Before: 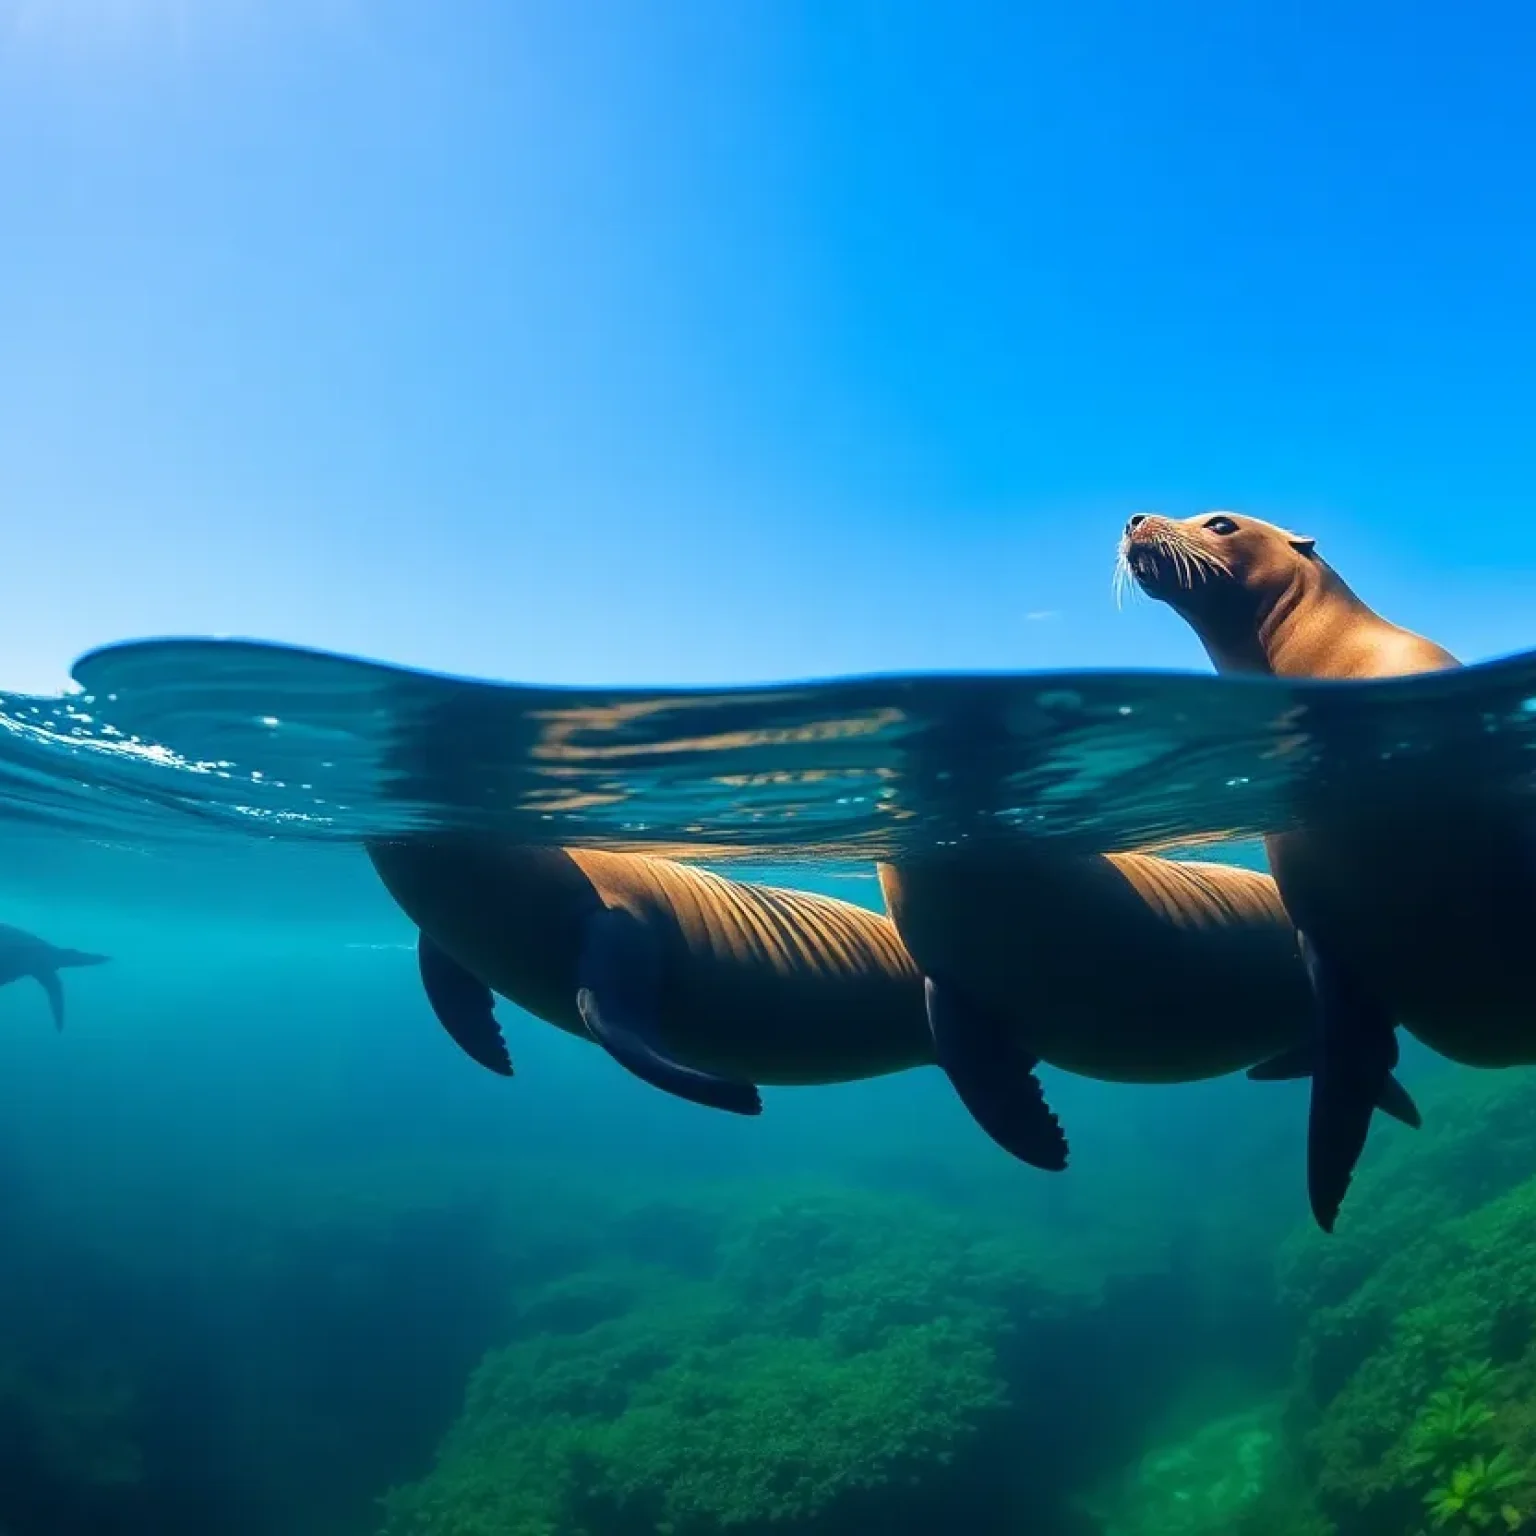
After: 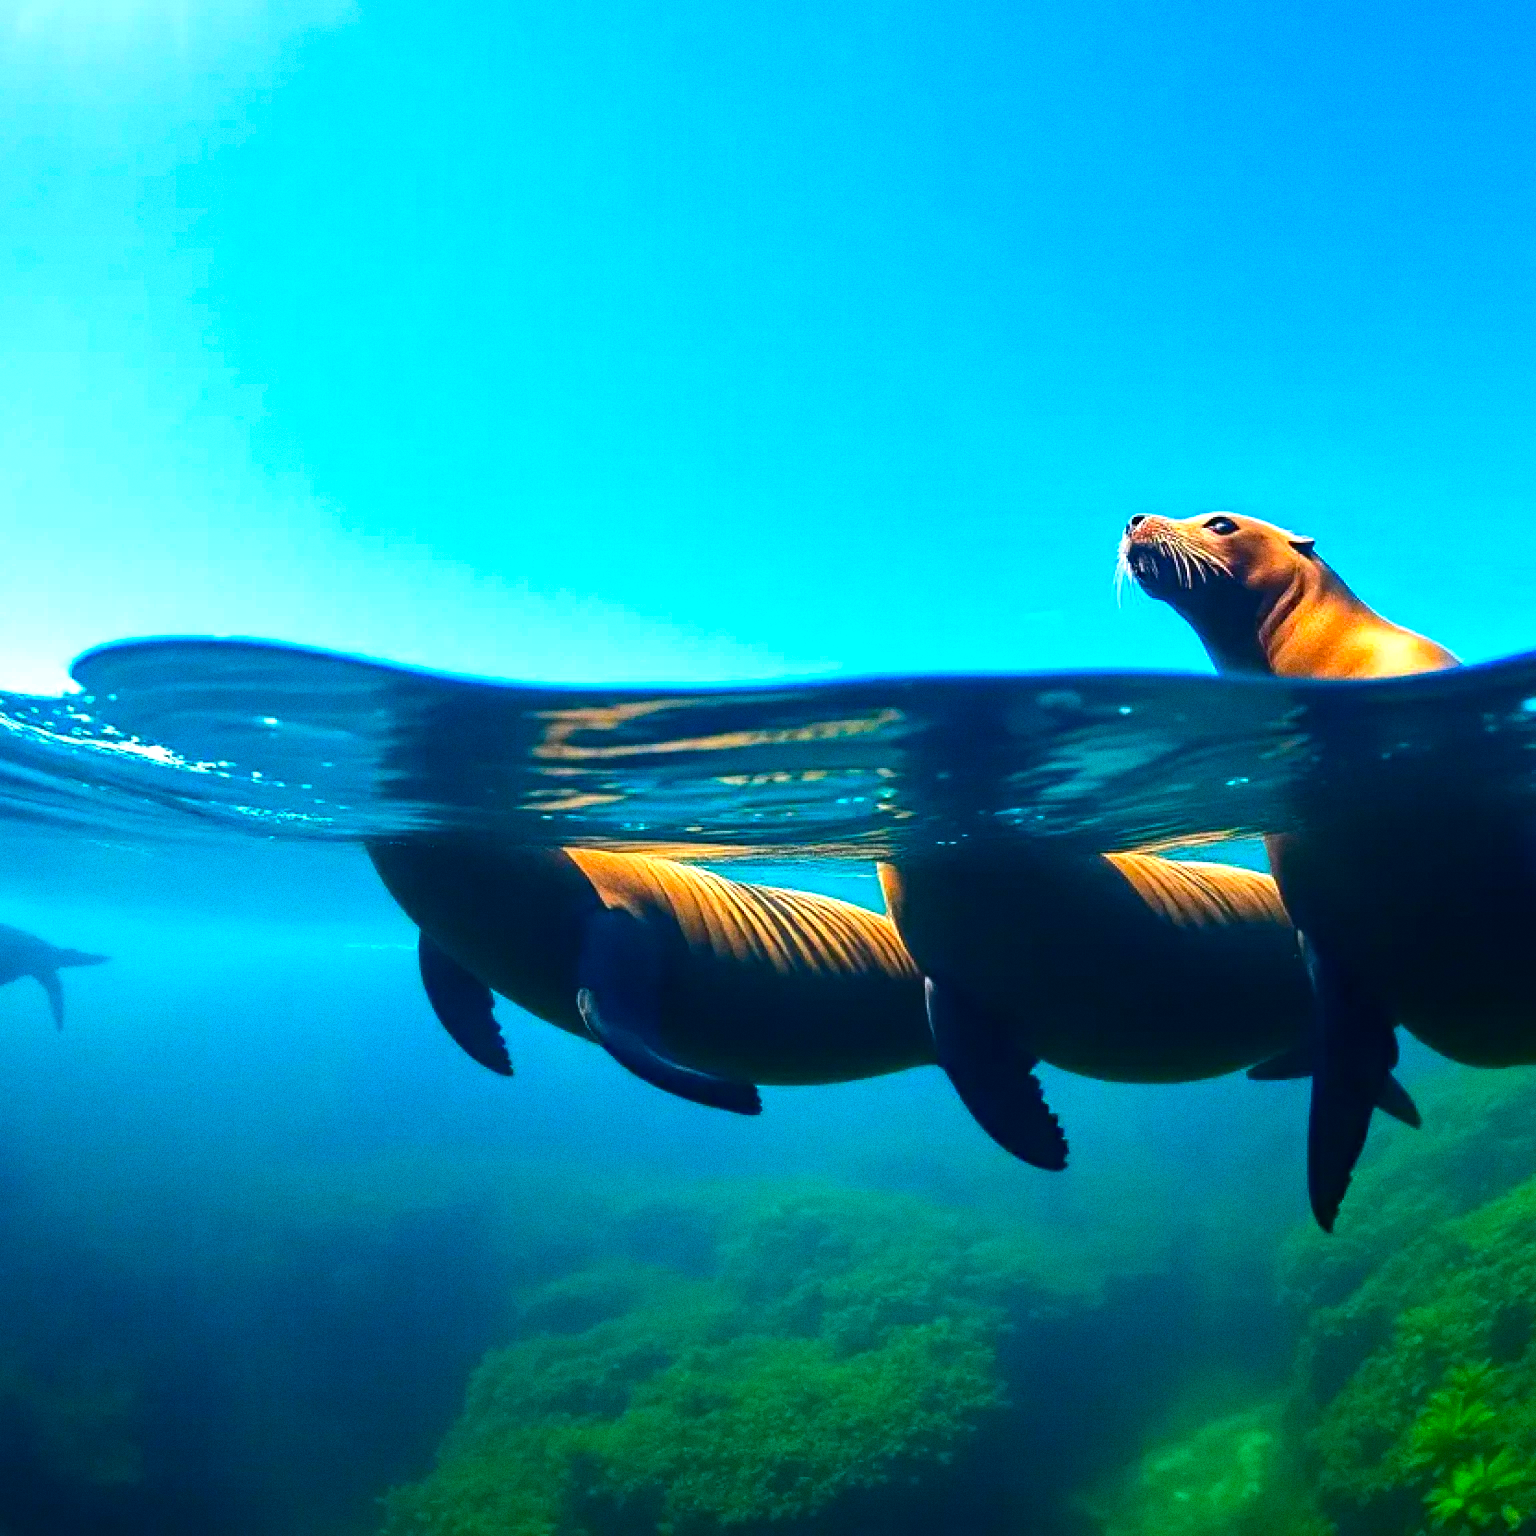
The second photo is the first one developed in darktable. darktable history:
tone equalizer: -8 EV -0.417 EV, -7 EV -0.389 EV, -6 EV -0.333 EV, -5 EV -0.222 EV, -3 EV 0.222 EV, -2 EV 0.333 EV, -1 EV 0.389 EV, +0 EV 0.417 EV, edges refinement/feathering 500, mask exposure compensation -1.57 EV, preserve details no
haze removal: compatibility mode true, adaptive false
grain: coarseness 3.21 ISO
exposure: exposure 0.367 EV, compensate highlight preservation false
contrast brightness saturation: saturation 0.5
